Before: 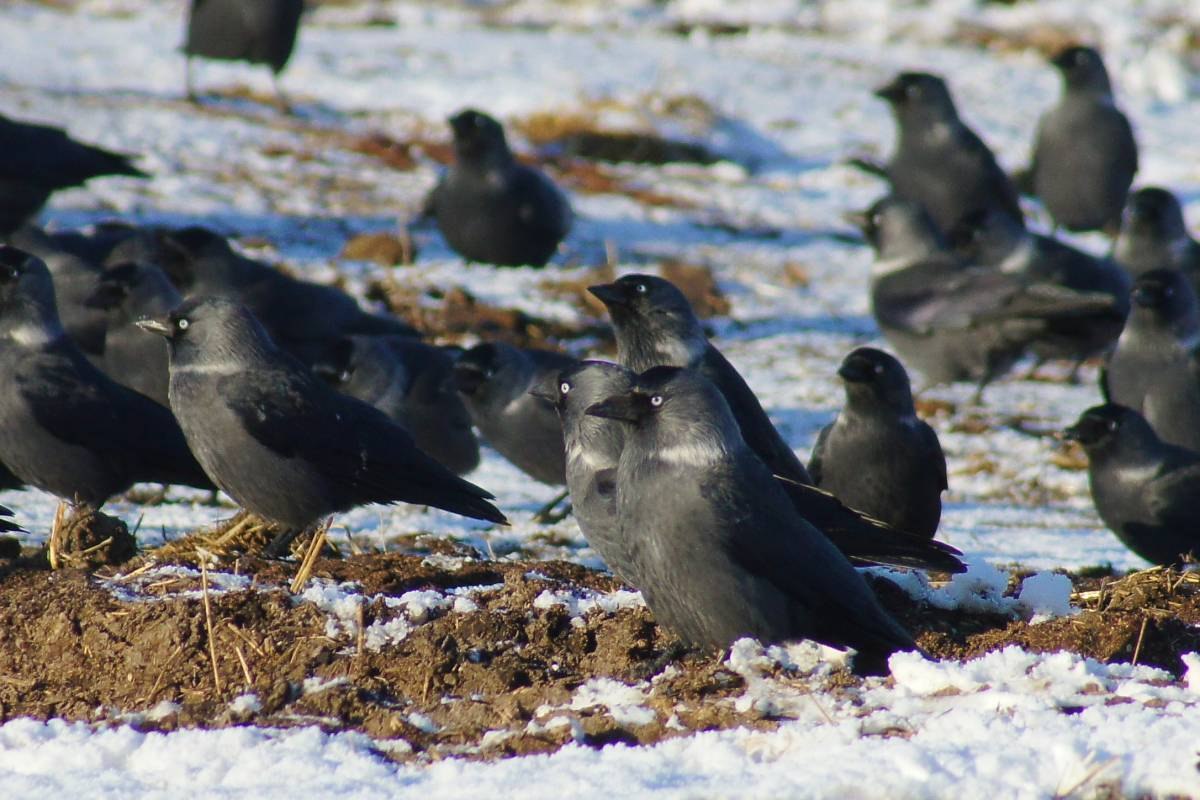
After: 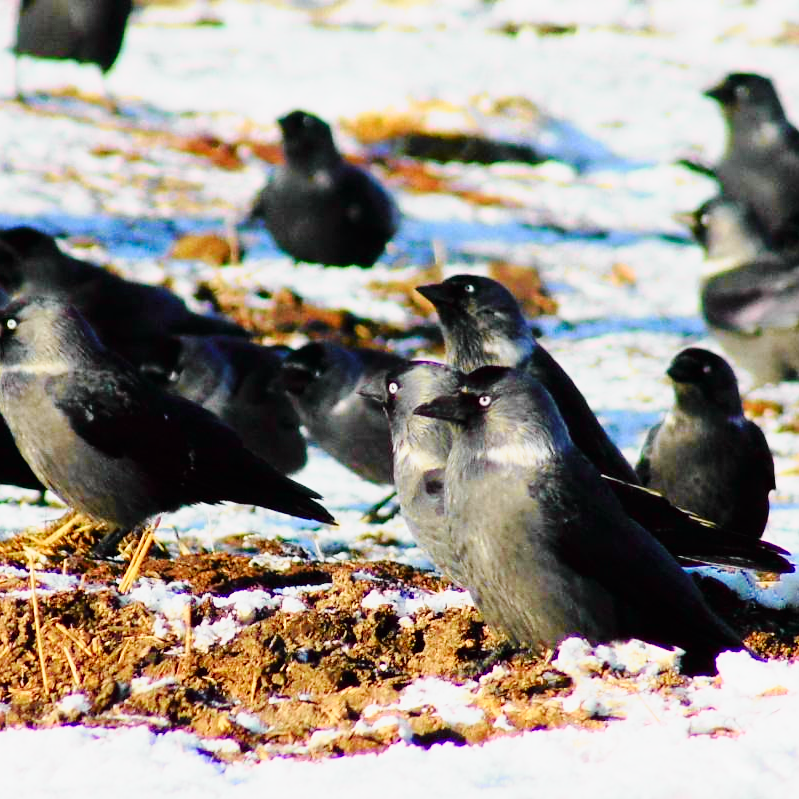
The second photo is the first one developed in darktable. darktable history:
crop and rotate: left 14.385%, right 18.948%
exposure: black level correction 0.002, exposure -0.1 EV, compensate highlight preservation false
tone curve: curves: ch0 [(0, 0) (0.062, 0.023) (0.168, 0.142) (0.359, 0.419) (0.469, 0.544) (0.634, 0.722) (0.839, 0.909) (0.998, 0.978)]; ch1 [(0, 0) (0.437, 0.408) (0.472, 0.47) (0.502, 0.504) (0.527, 0.546) (0.568, 0.619) (0.608, 0.665) (0.669, 0.748) (0.859, 0.899) (1, 1)]; ch2 [(0, 0) (0.33, 0.301) (0.421, 0.443) (0.473, 0.498) (0.509, 0.5) (0.535, 0.564) (0.575, 0.625) (0.608, 0.667) (1, 1)], color space Lab, independent channels, preserve colors none
white balance: emerald 1
base curve: curves: ch0 [(0, 0) (0.028, 0.03) (0.121, 0.232) (0.46, 0.748) (0.859, 0.968) (1, 1)], preserve colors none
